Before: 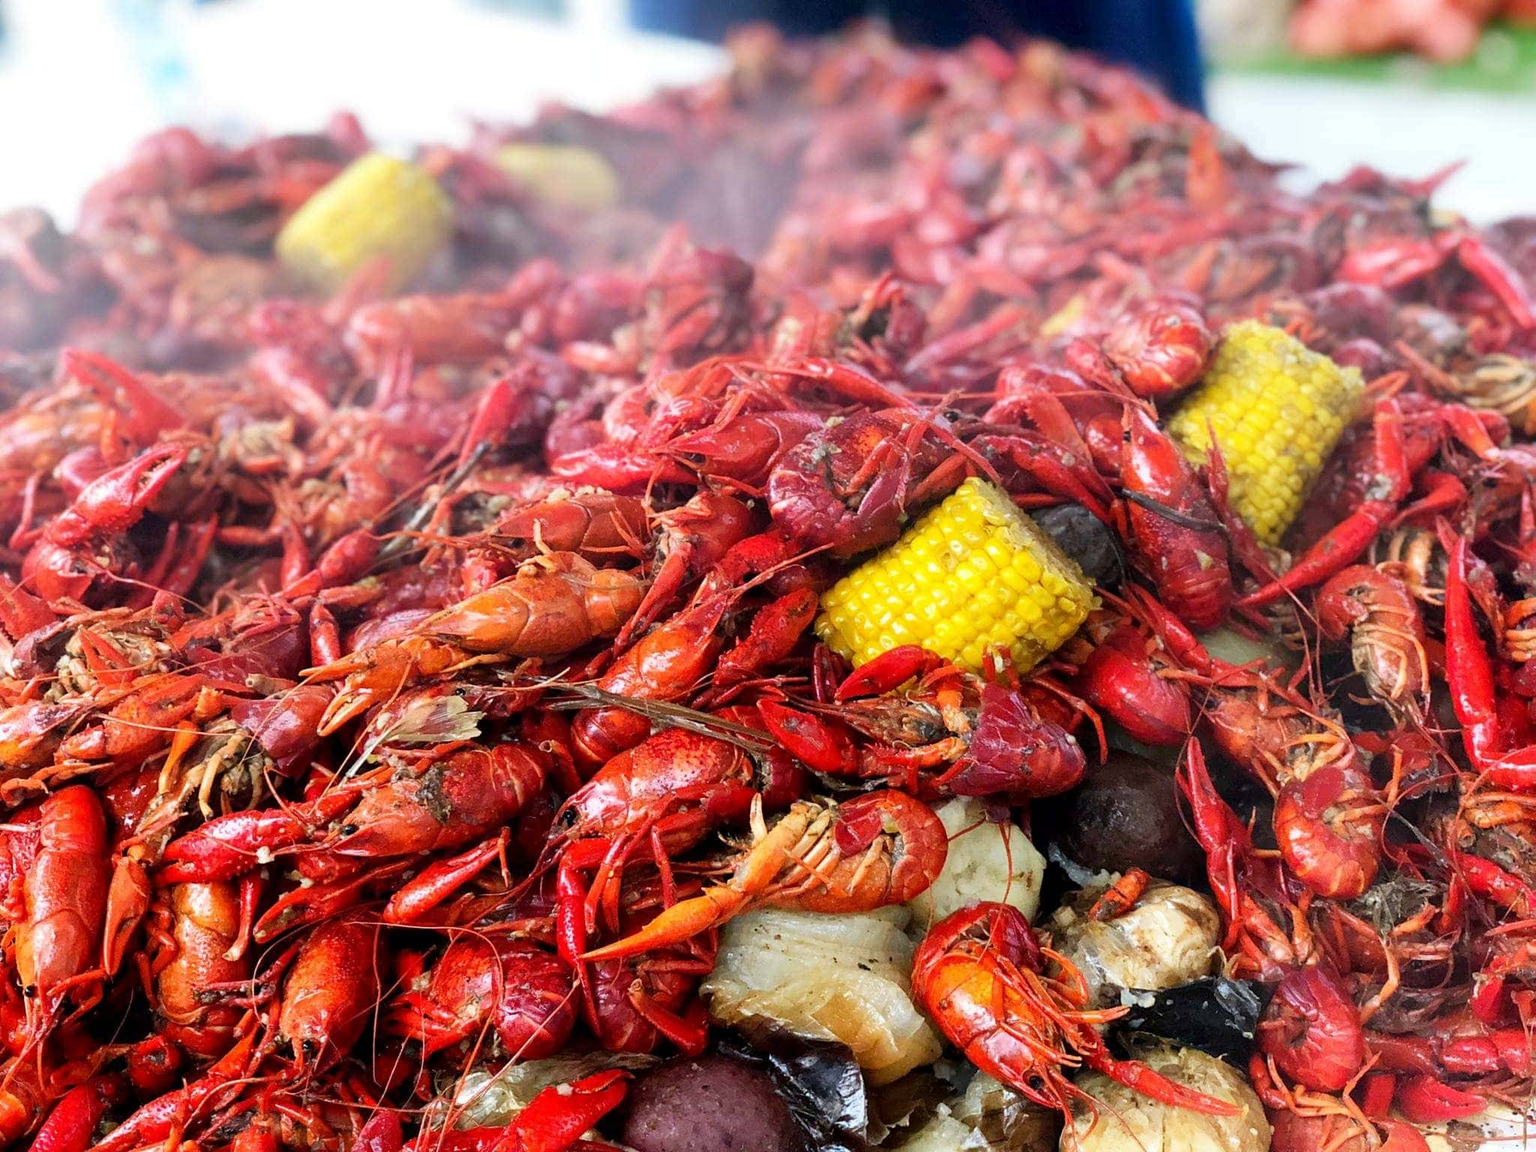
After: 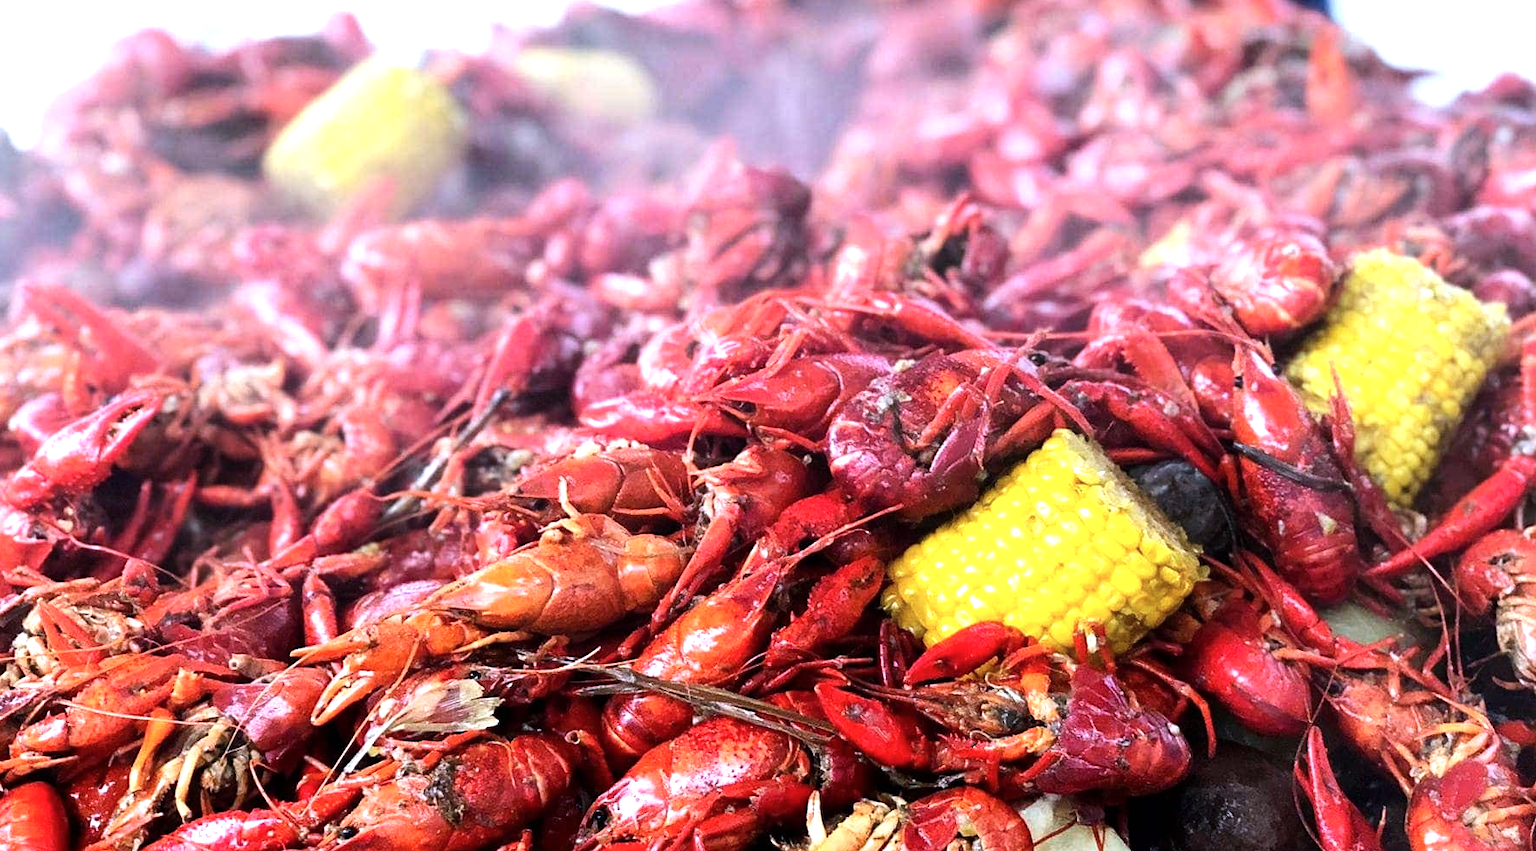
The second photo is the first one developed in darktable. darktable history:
tone equalizer: -8 EV -0.75 EV, -7 EV -0.7 EV, -6 EV -0.6 EV, -5 EV -0.4 EV, -3 EV 0.4 EV, -2 EV 0.6 EV, -1 EV 0.7 EV, +0 EV 0.75 EV, edges refinement/feathering 500, mask exposure compensation -1.57 EV, preserve details no
crop: left 3.015%, top 8.969%, right 9.647%, bottom 26.457%
color calibration: illuminant as shot in camera, x 0.37, y 0.382, temperature 4313.32 K
